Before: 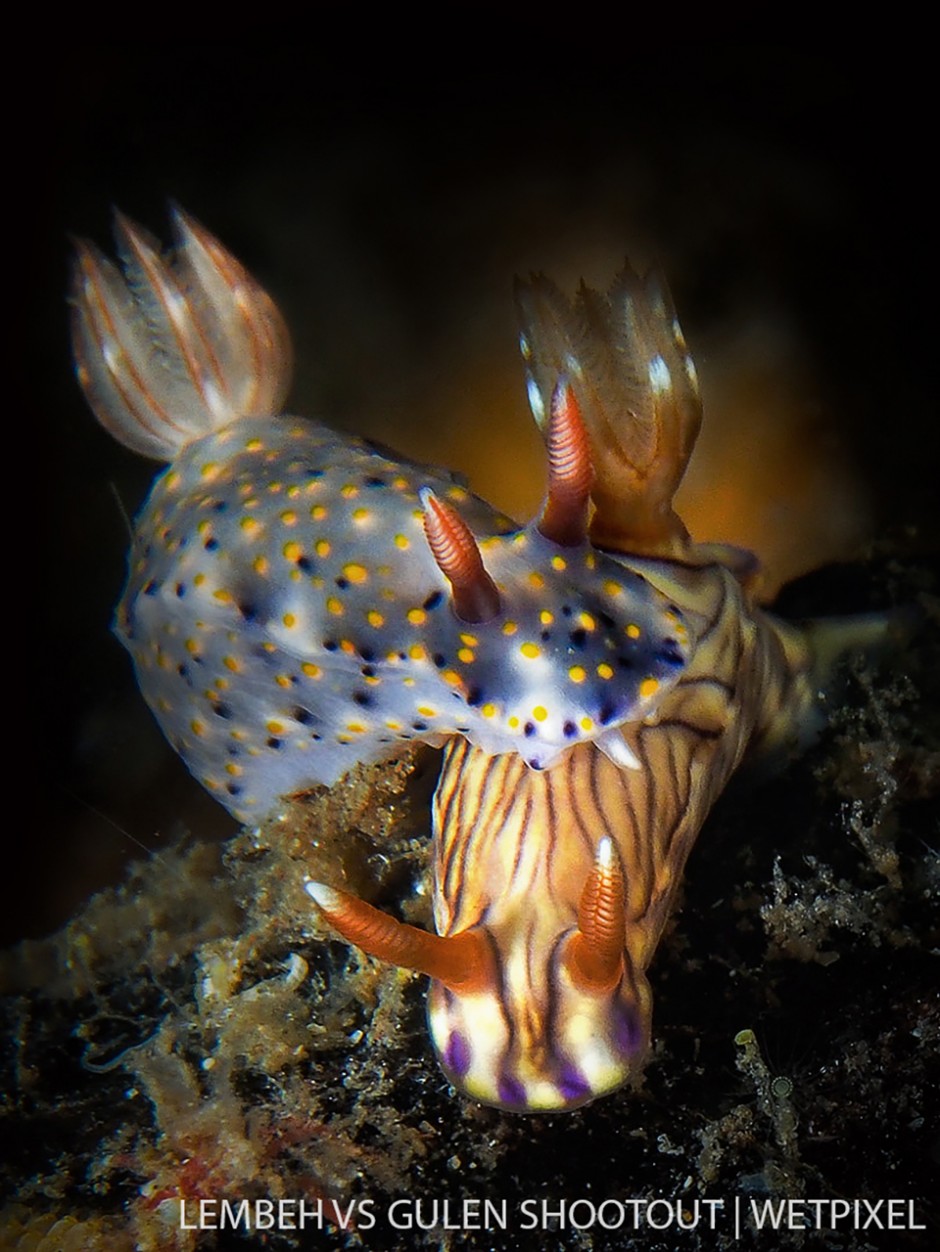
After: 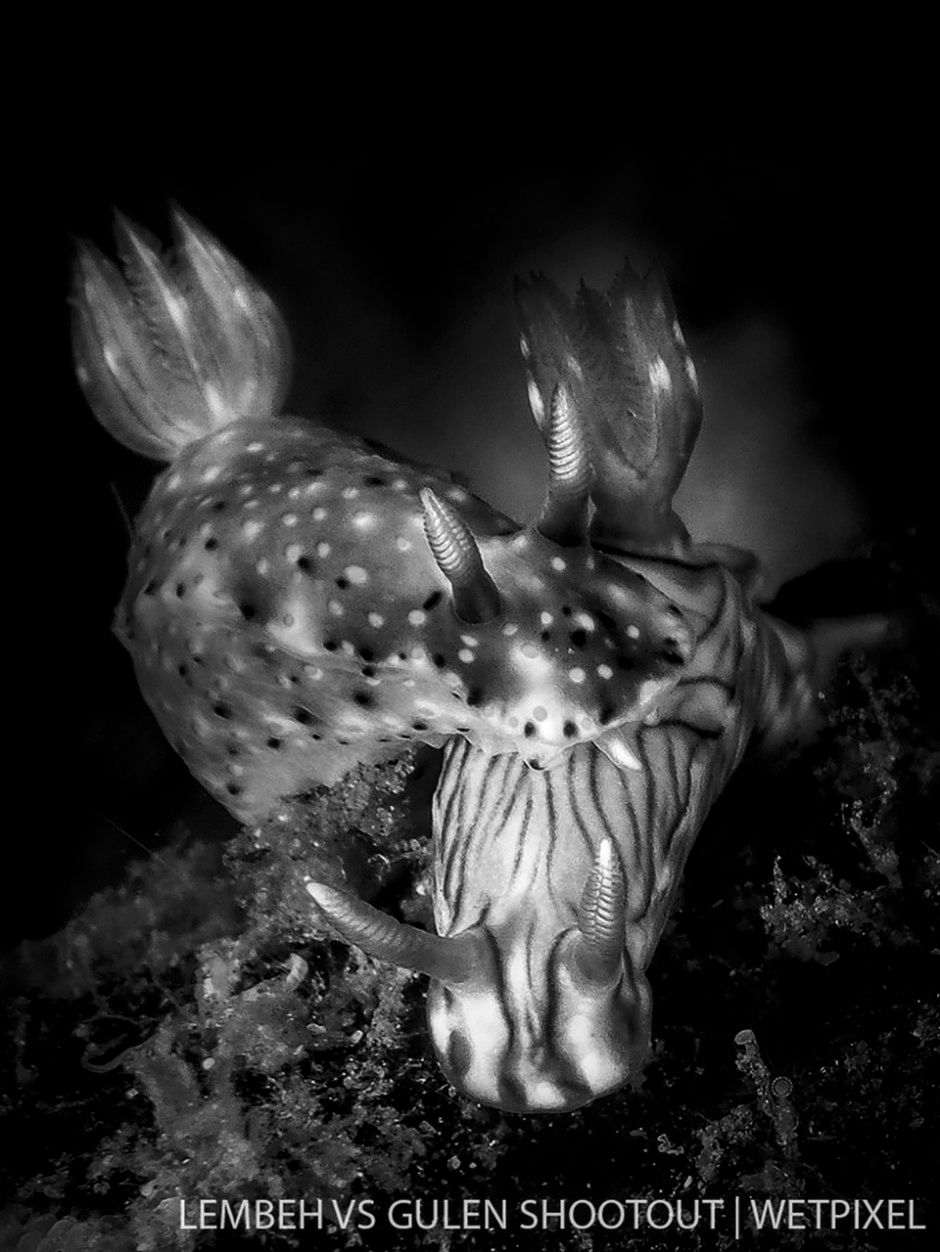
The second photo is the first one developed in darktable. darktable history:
contrast brightness saturation: contrast 0.07, brightness -0.13, saturation 0.06
color zones: curves: ch0 [(0.004, 0.588) (0.116, 0.636) (0.259, 0.476) (0.423, 0.464) (0.75, 0.5)]; ch1 [(0, 0) (0.143, 0) (0.286, 0) (0.429, 0) (0.571, 0) (0.714, 0) (0.857, 0)]
local contrast: on, module defaults
